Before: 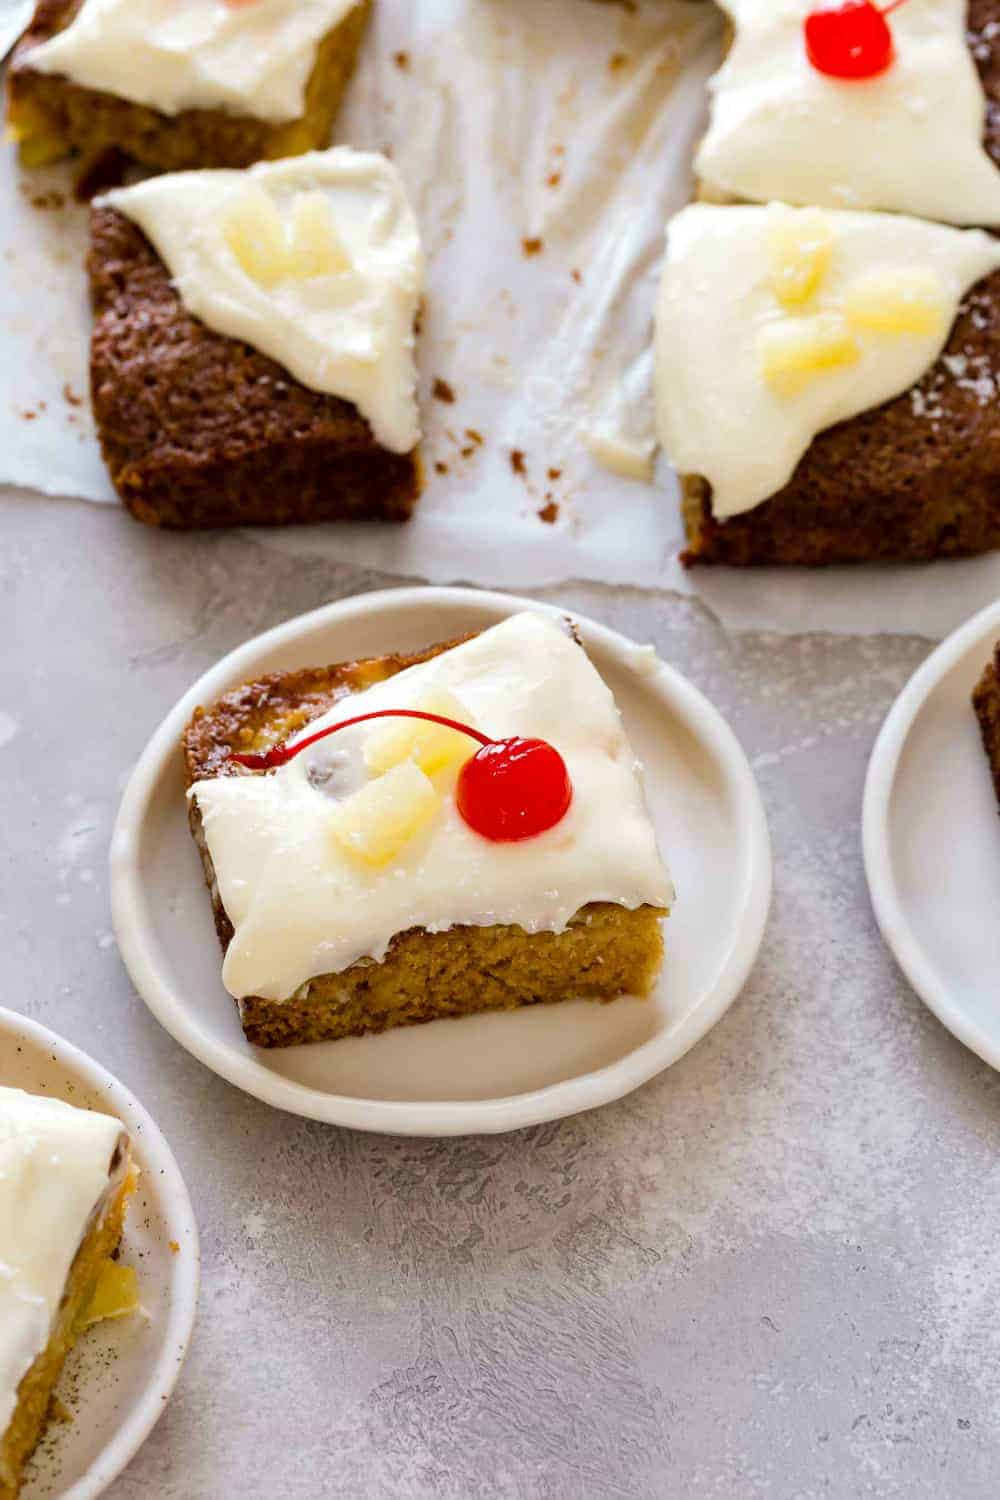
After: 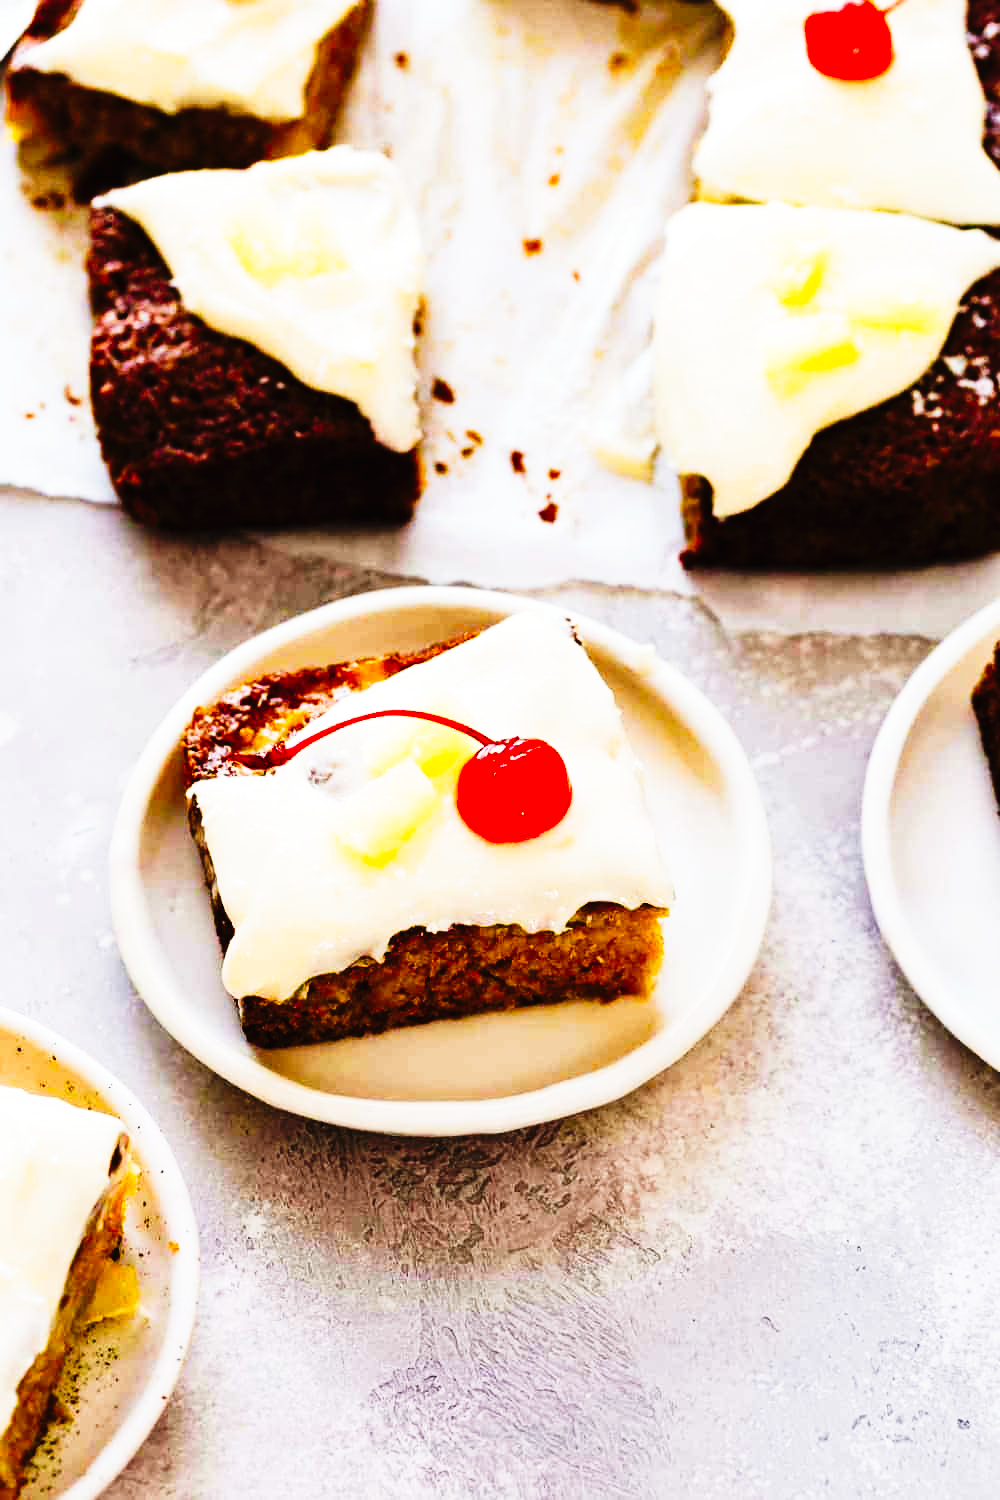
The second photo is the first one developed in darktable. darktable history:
tone curve: curves: ch0 [(0, 0) (0.003, 0.01) (0.011, 0.012) (0.025, 0.012) (0.044, 0.017) (0.069, 0.021) (0.1, 0.025) (0.136, 0.03) (0.177, 0.037) (0.224, 0.052) (0.277, 0.092) (0.335, 0.16) (0.399, 0.3) (0.468, 0.463) (0.543, 0.639) (0.623, 0.796) (0.709, 0.904) (0.801, 0.962) (0.898, 0.988) (1, 1)], preserve colors none
